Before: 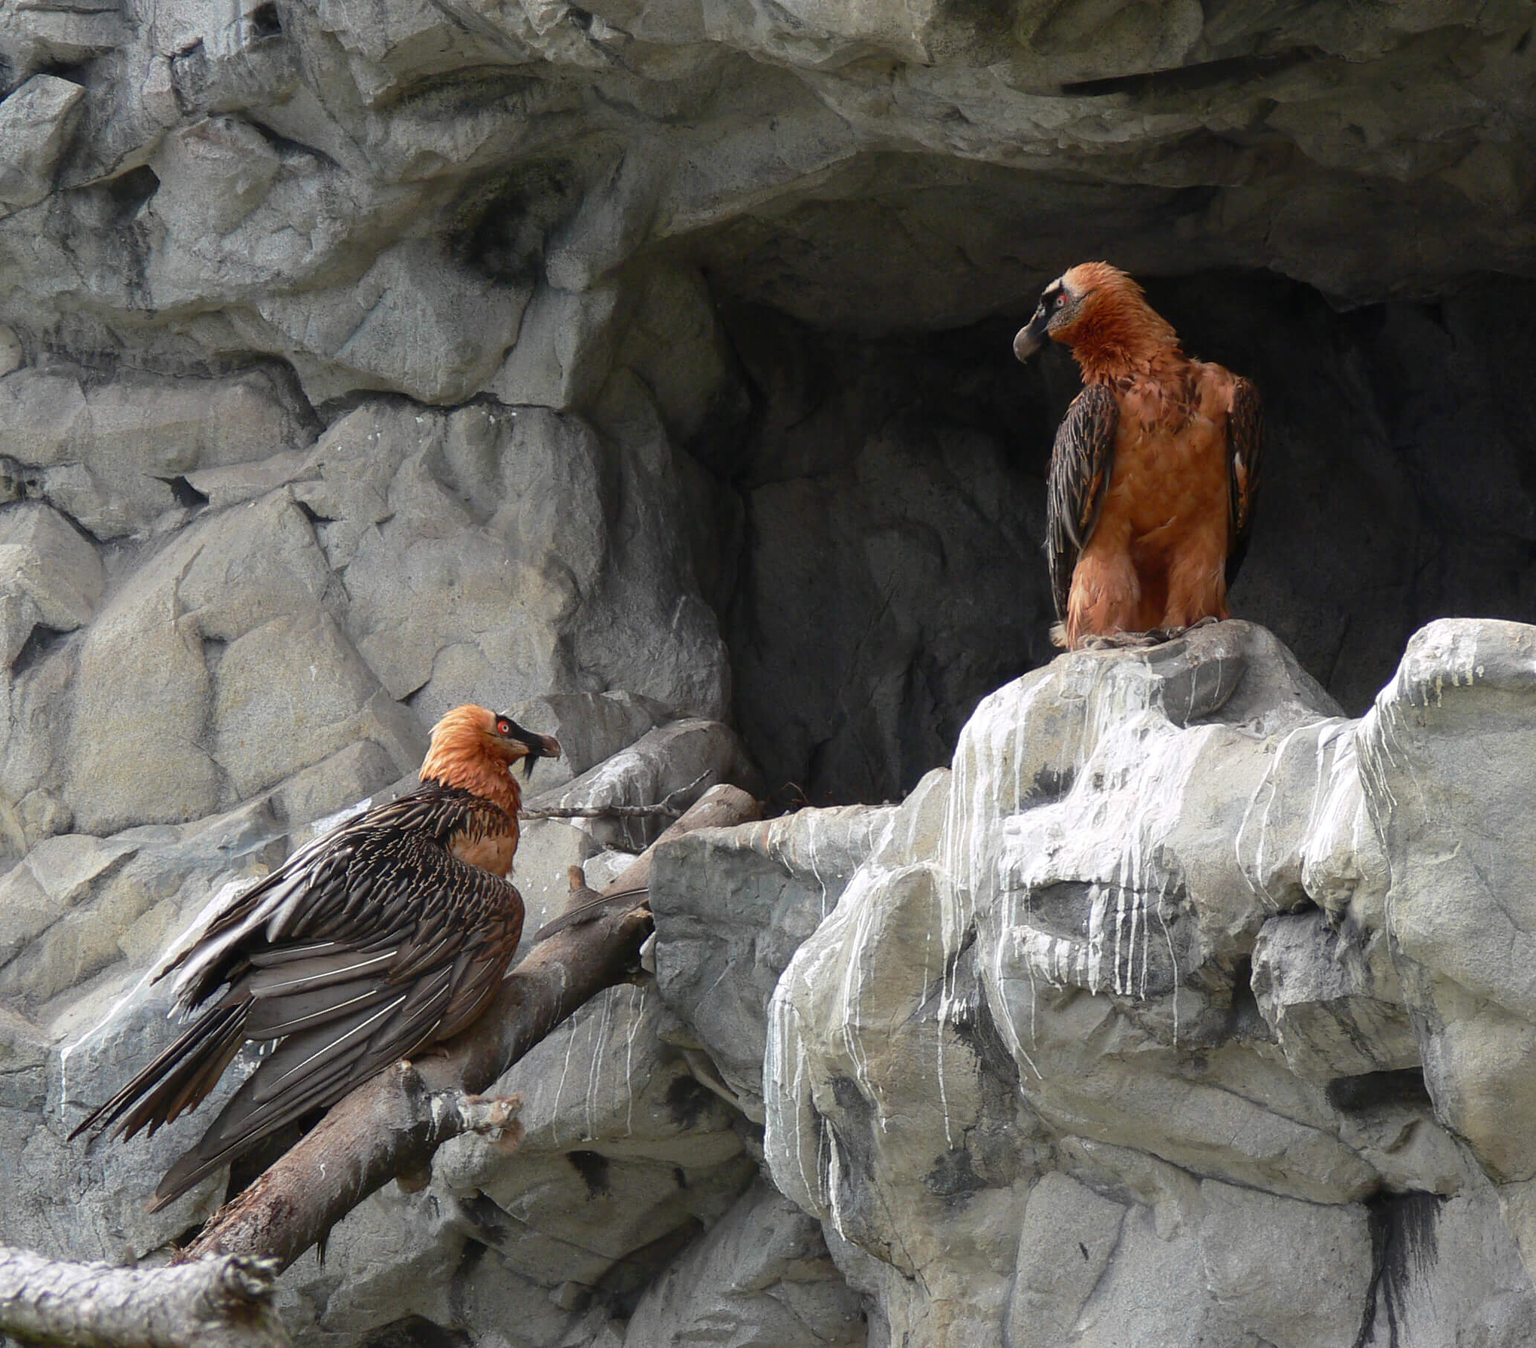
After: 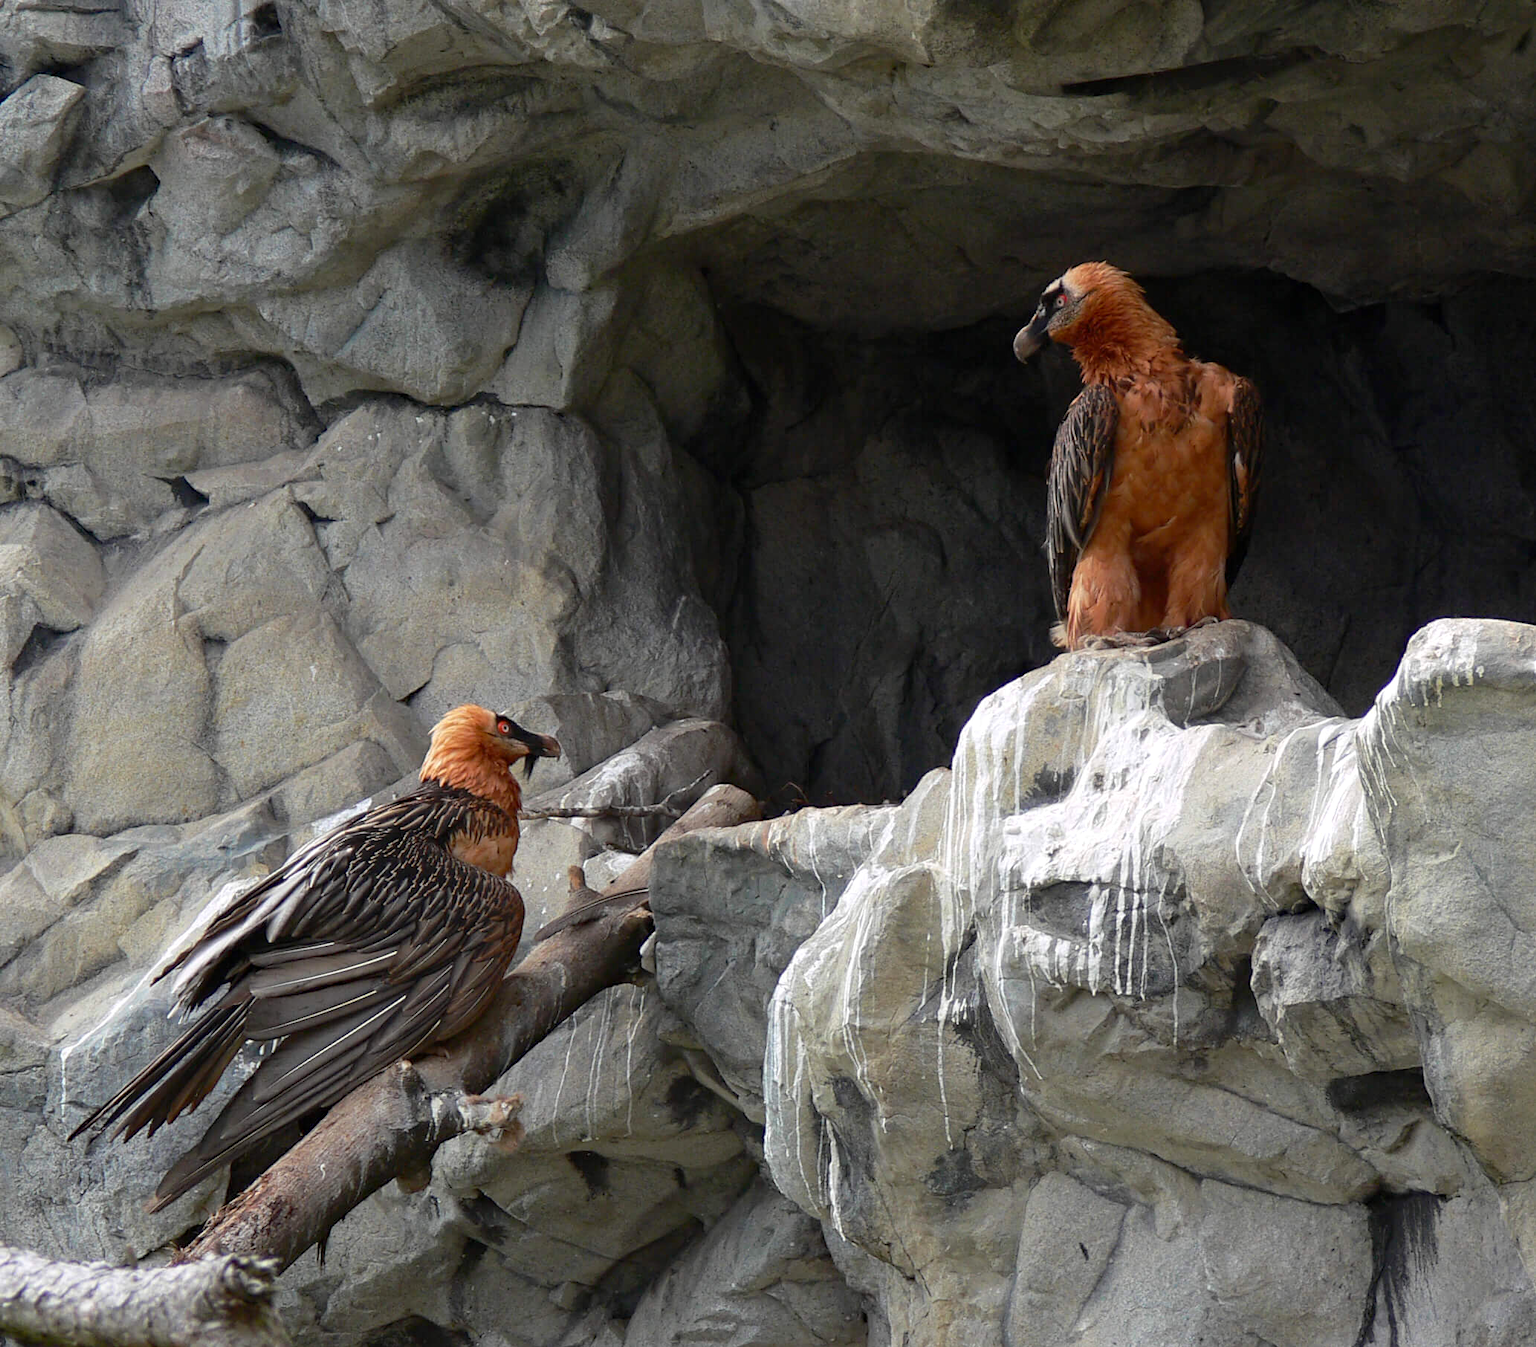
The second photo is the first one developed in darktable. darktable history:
haze removal: compatibility mode true, adaptive false
exposure: black level correction 0.001, compensate highlight preservation false
